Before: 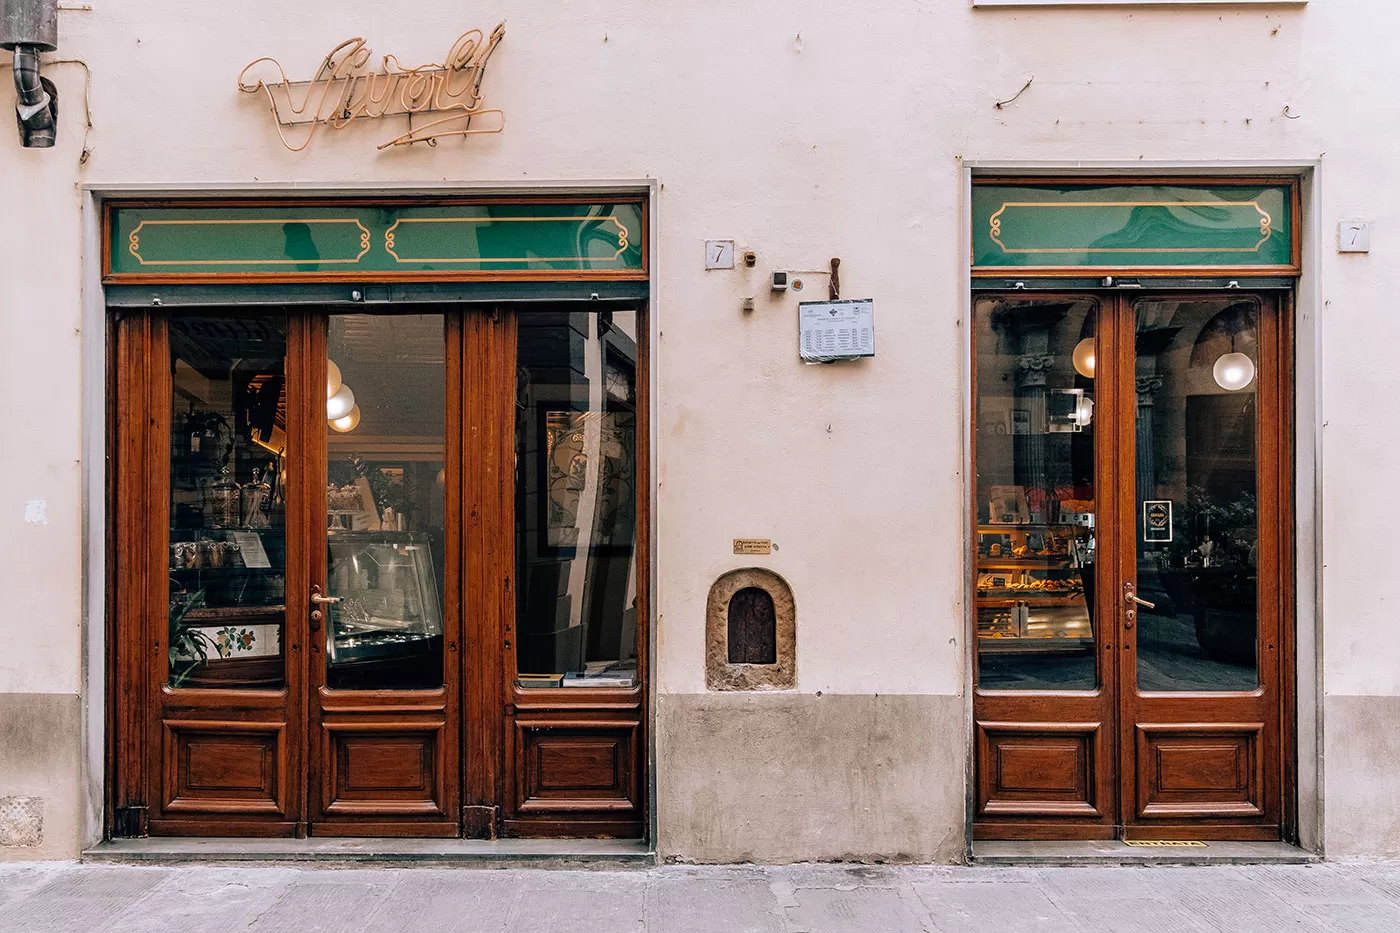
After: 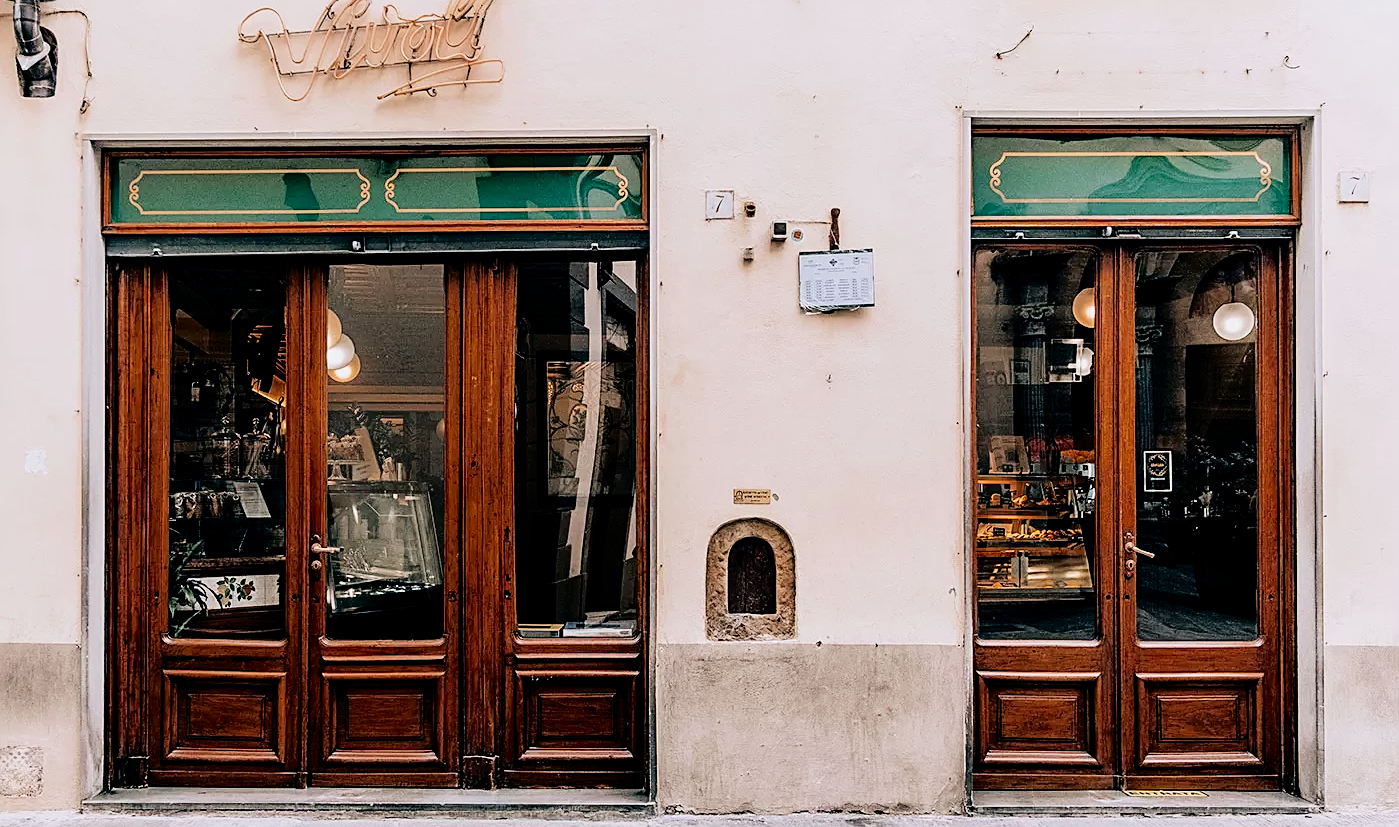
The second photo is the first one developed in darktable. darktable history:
crop and rotate: top 5.487%, bottom 5.84%
tone equalizer: -8 EV -0.784 EV, -7 EV -0.68 EV, -6 EV -0.601 EV, -5 EV -0.387 EV, -3 EV 0.381 EV, -2 EV 0.6 EV, -1 EV 0.69 EV, +0 EV 0.777 EV
tone curve: curves: ch0 [(0, 0) (0.003, 0.001) (0.011, 0.004) (0.025, 0.011) (0.044, 0.021) (0.069, 0.028) (0.1, 0.036) (0.136, 0.051) (0.177, 0.085) (0.224, 0.127) (0.277, 0.193) (0.335, 0.266) (0.399, 0.338) (0.468, 0.419) (0.543, 0.504) (0.623, 0.593) (0.709, 0.689) (0.801, 0.784) (0.898, 0.888) (1, 1)], color space Lab, independent channels, preserve colors none
sharpen: on, module defaults
filmic rgb: black relative exposure -8.02 EV, white relative exposure 4 EV, hardness 4.16
